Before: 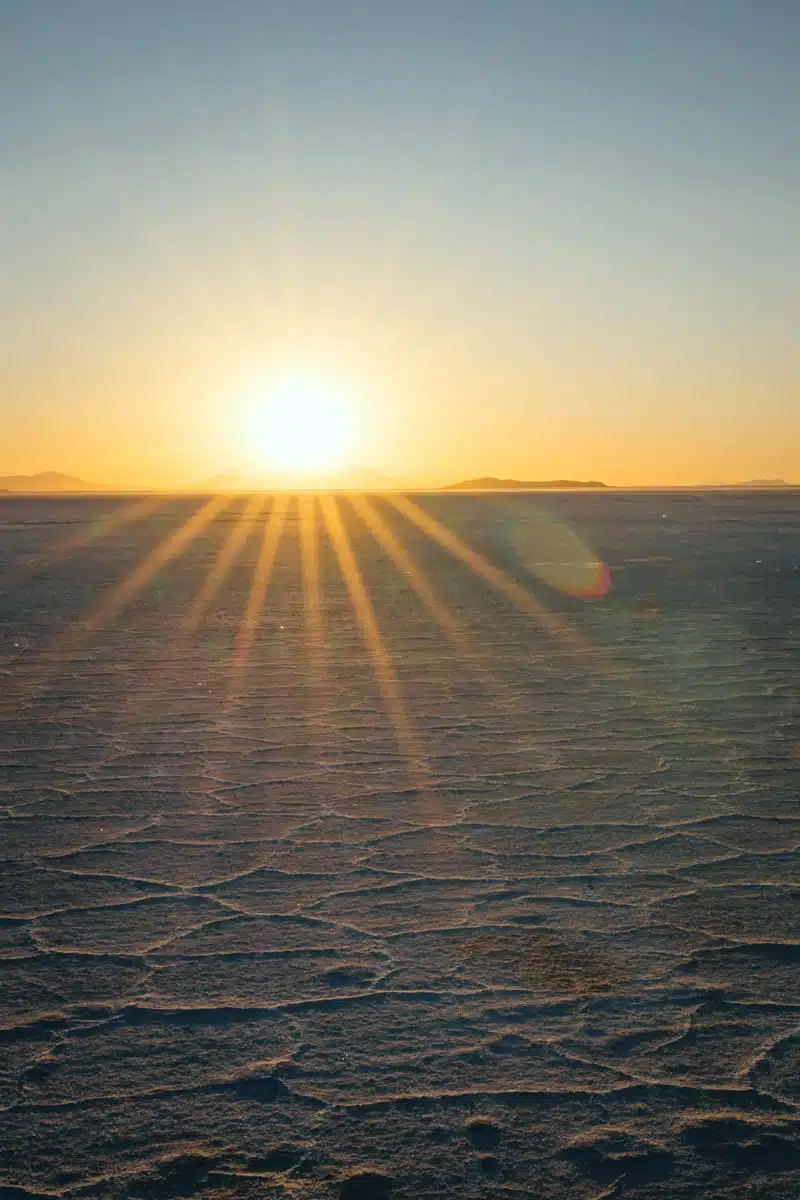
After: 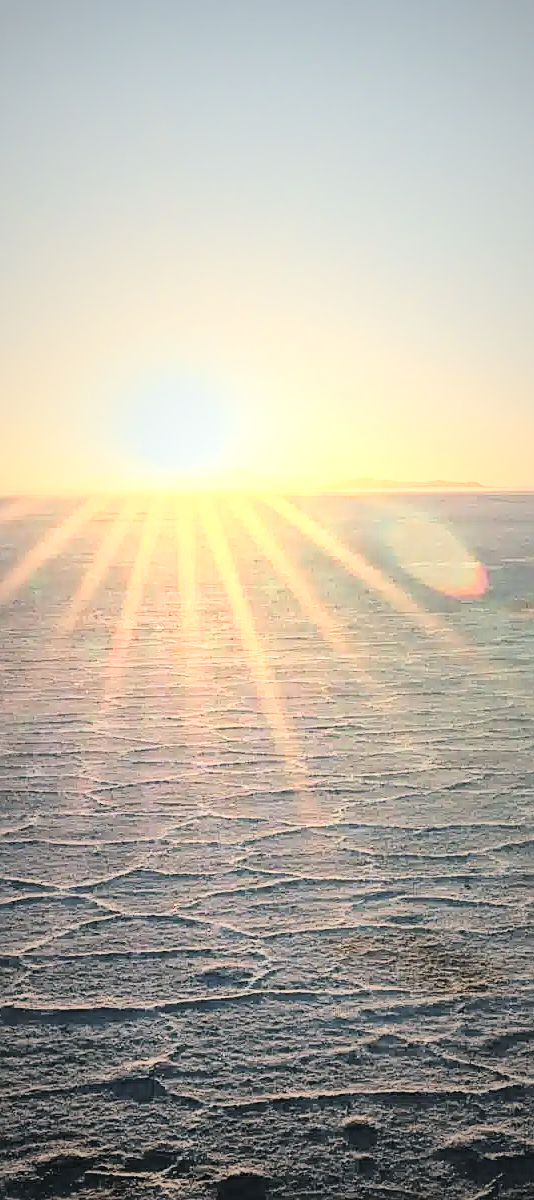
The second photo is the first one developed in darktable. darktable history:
color balance rgb: linear chroma grading › shadows 18.733%, linear chroma grading › highlights 2.366%, linear chroma grading › mid-tones 10.368%, perceptual saturation grading › global saturation -31.784%
sharpen: on, module defaults
base curve: curves: ch0 [(0, 0.003) (0.001, 0.002) (0.006, 0.004) (0.02, 0.022) (0.048, 0.086) (0.094, 0.234) (0.162, 0.431) (0.258, 0.629) (0.385, 0.8) (0.548, 0.918) (0.751, 0.988) (1, 1)], preserve colors average RGB
crop: left 15.393%, right 17.853%
vignetting: fall-off start 15.97%, fall-off radius 99.33%, width/height ratio 0.716
exposure: black level correction 0, exposure 1 EV, compensate highlight preservation false
